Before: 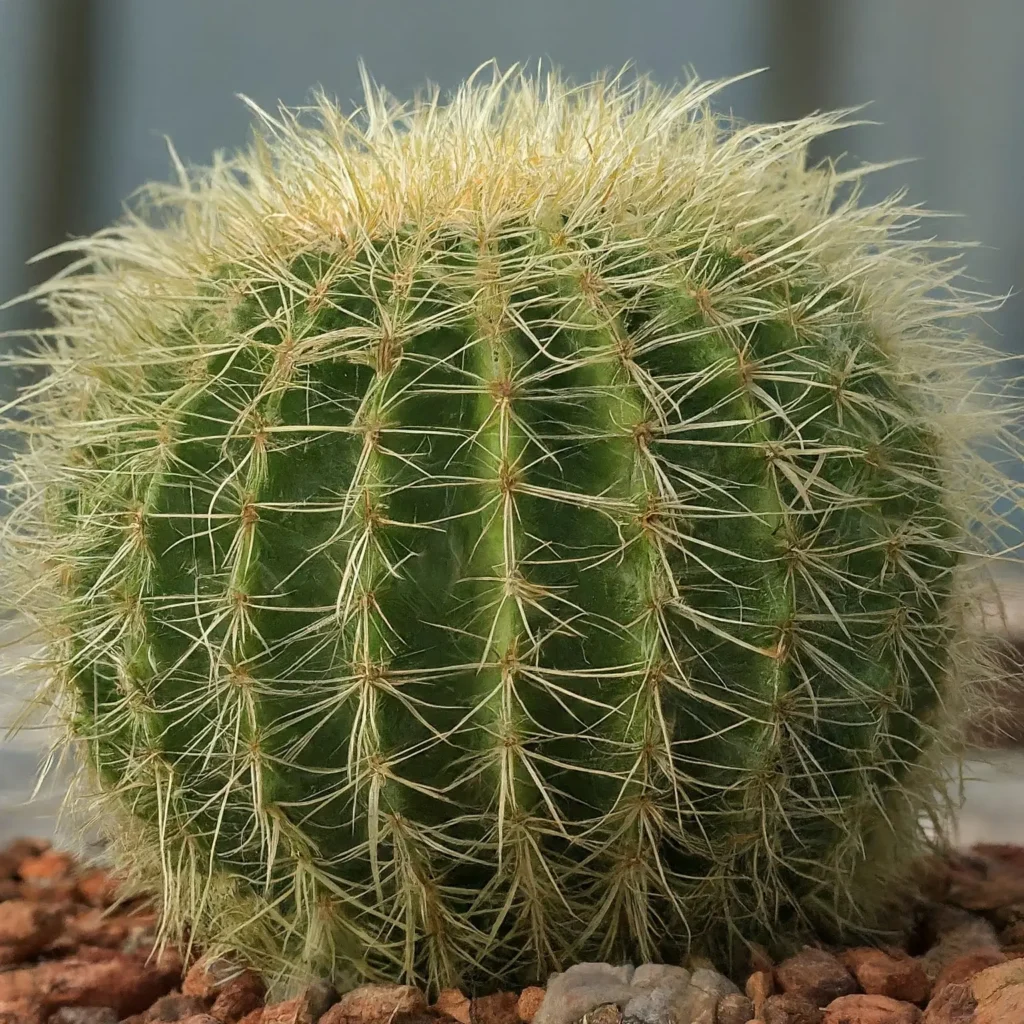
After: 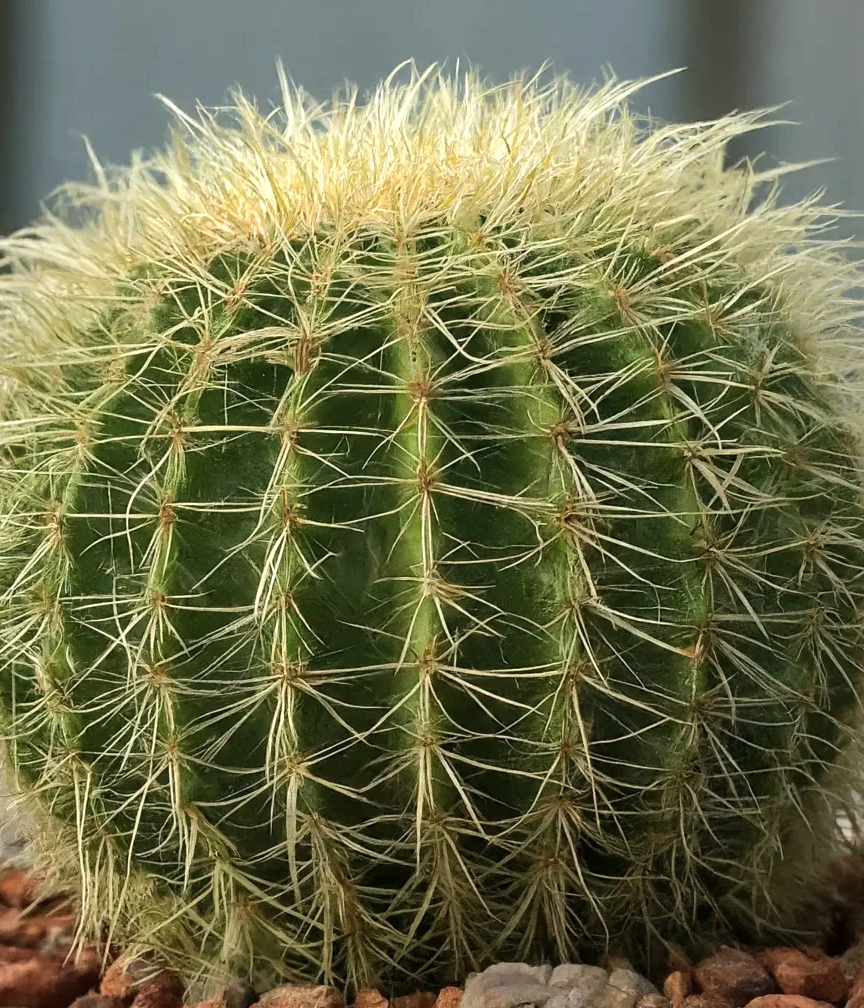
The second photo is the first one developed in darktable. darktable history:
tone equalizer: -8 EV -0.417 EV, -7 EV -0.389 EV, -6 EV -0.333 EV, -5 EV -0.222 EV, -3 EV 0.222 EV, -2 EV 0.333 EV, -1 EV 0.389 EV, +0 EV 0.417 EV, edges refinement/feathering 500, mask exposure compensation -1.57 EV, preserve details no
crop: left 8.026%, right 7.374%
